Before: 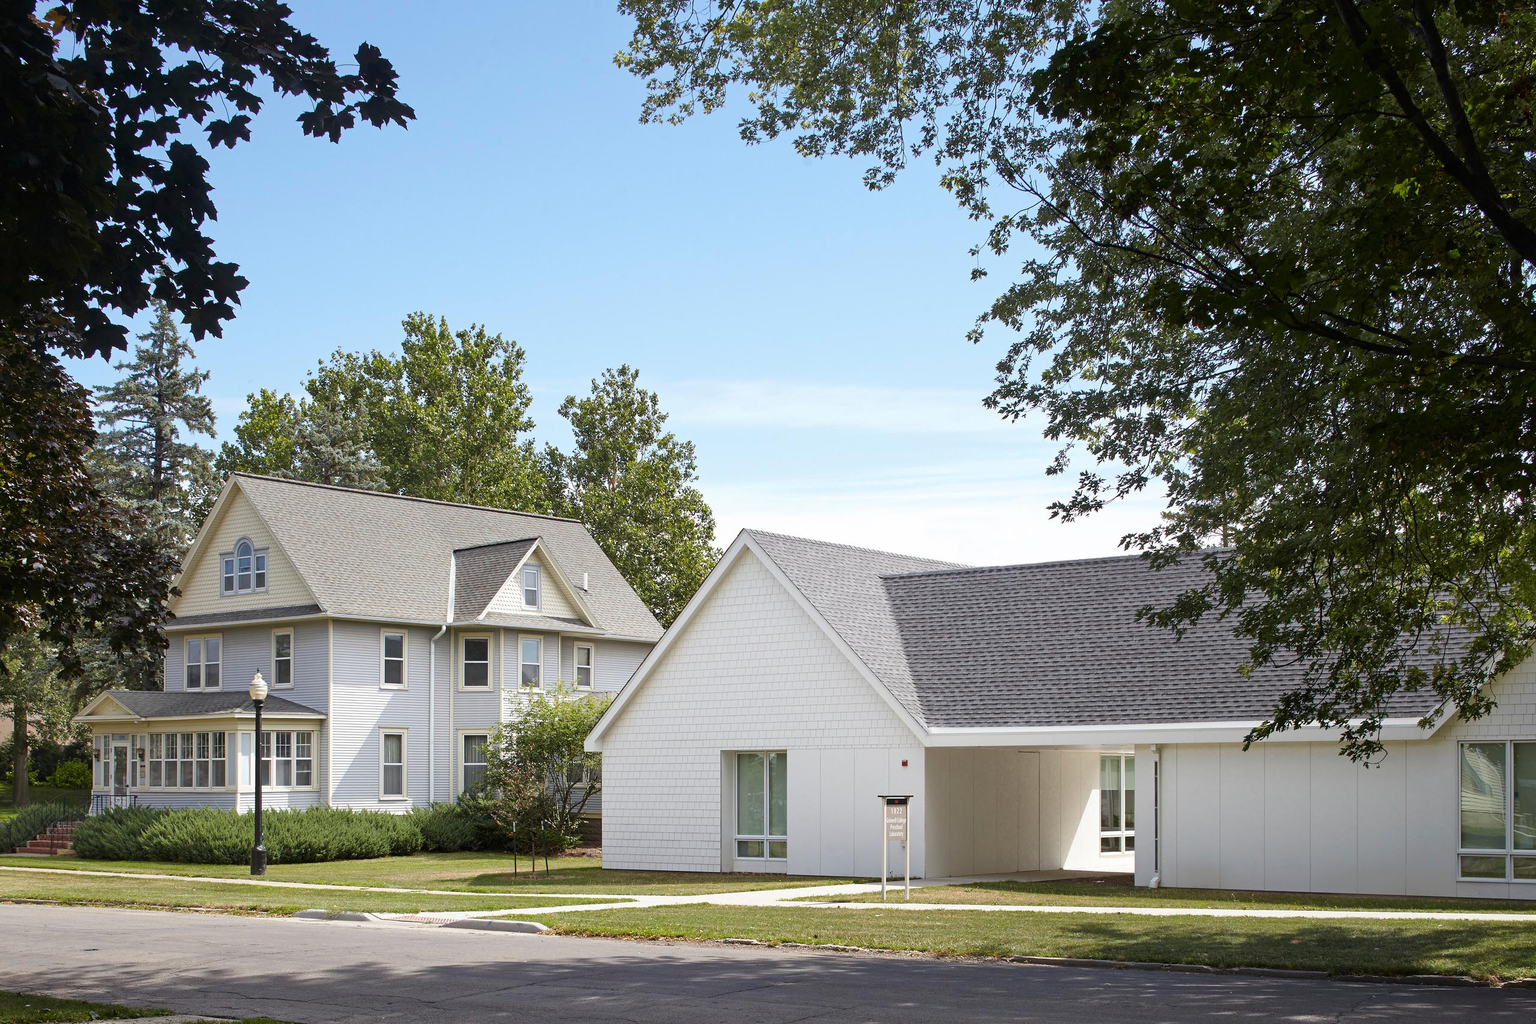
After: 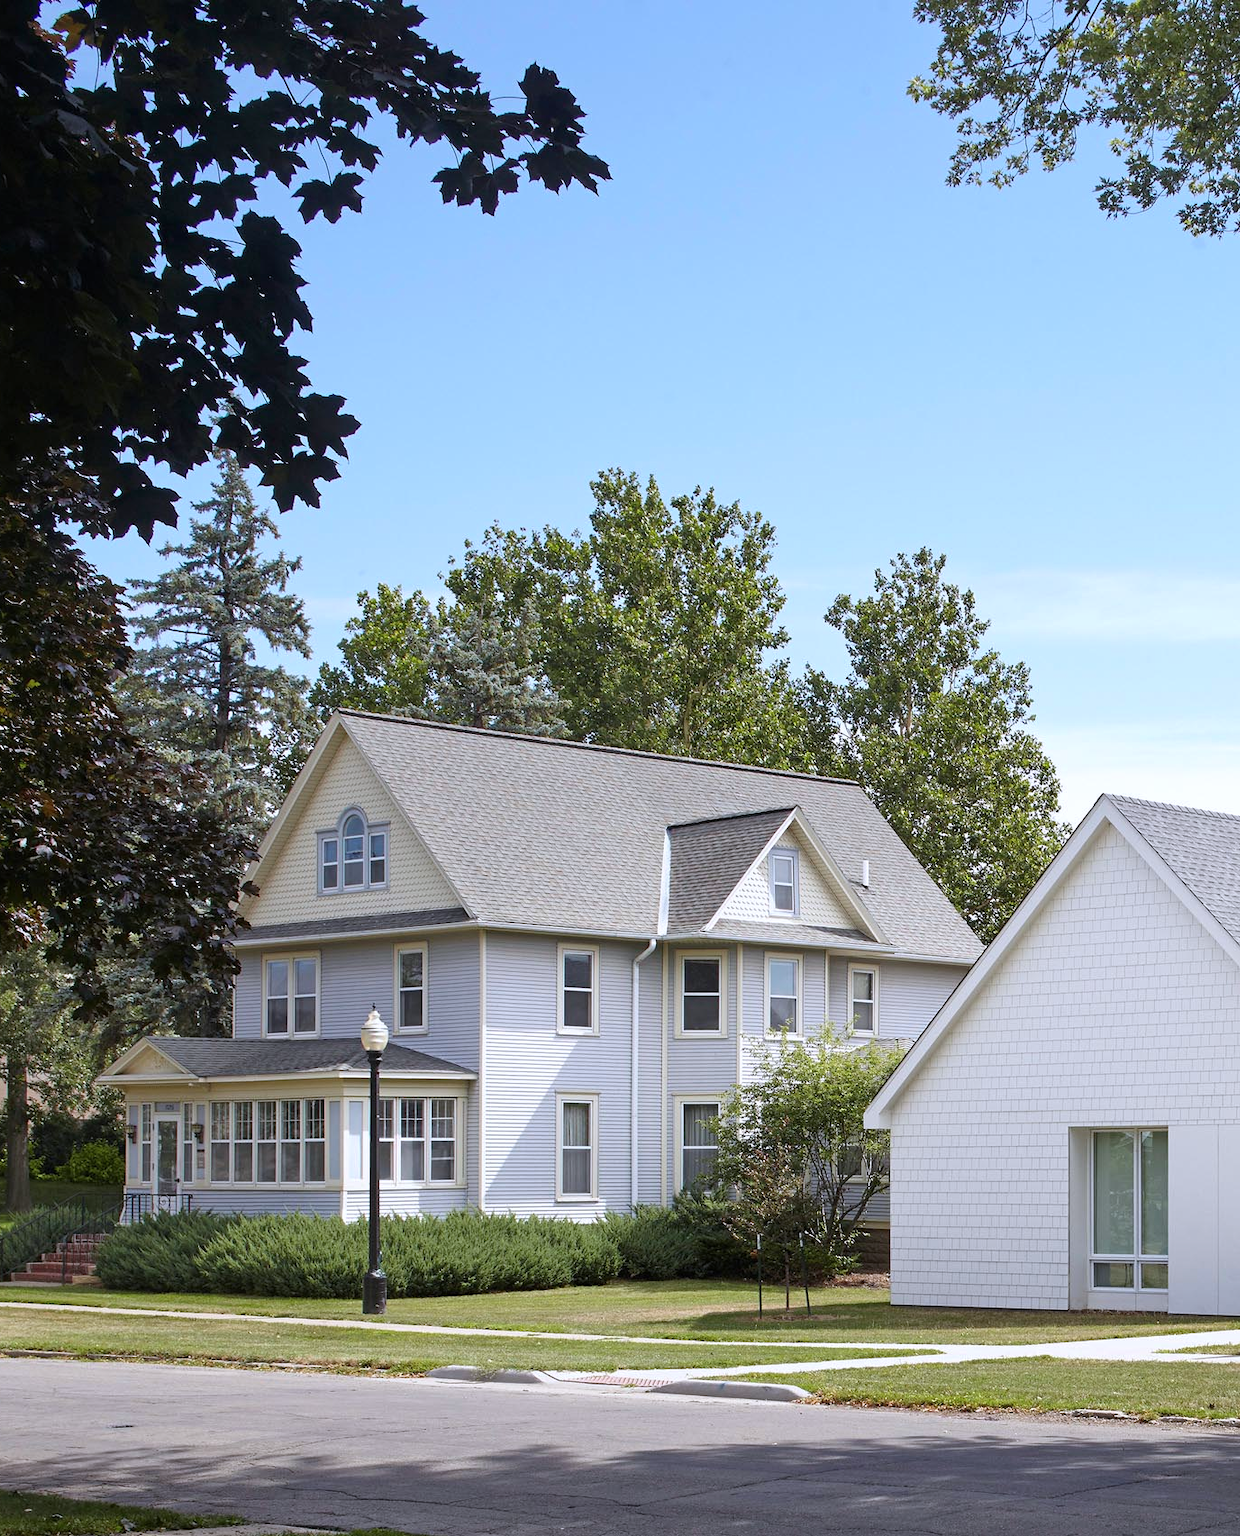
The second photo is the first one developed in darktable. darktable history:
color calibration: illuminant as shot in camera, x 0.358, y 0.373, temperature 4628.91 K
crop: left 0.587%, right 45.588%, bottom 0.086%
